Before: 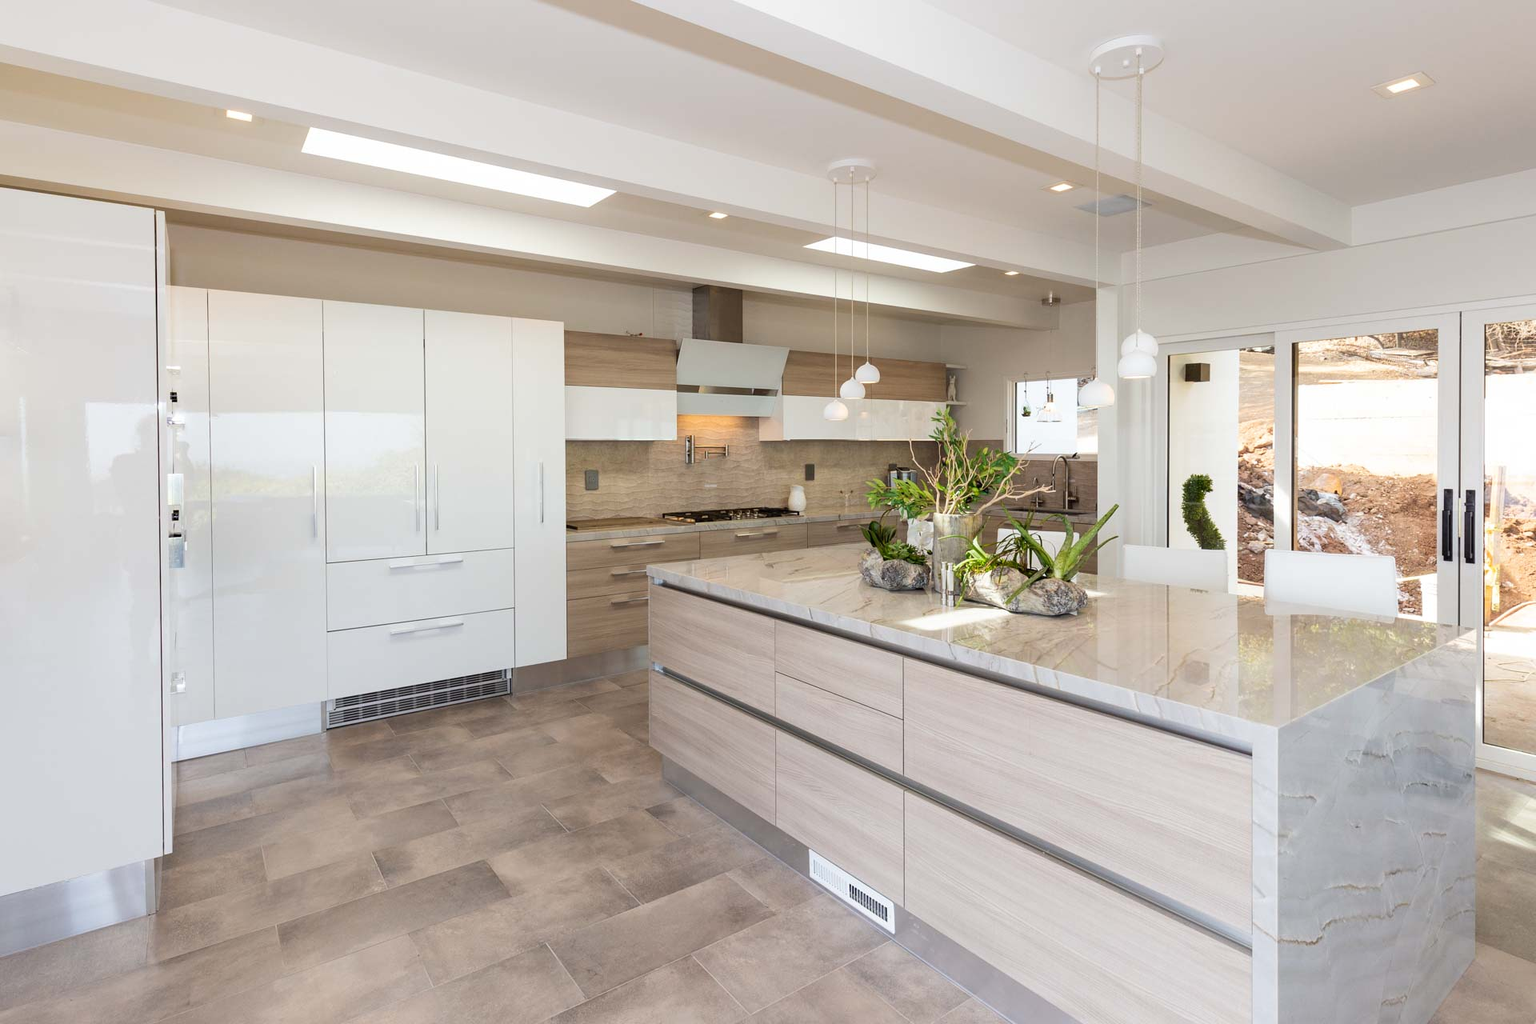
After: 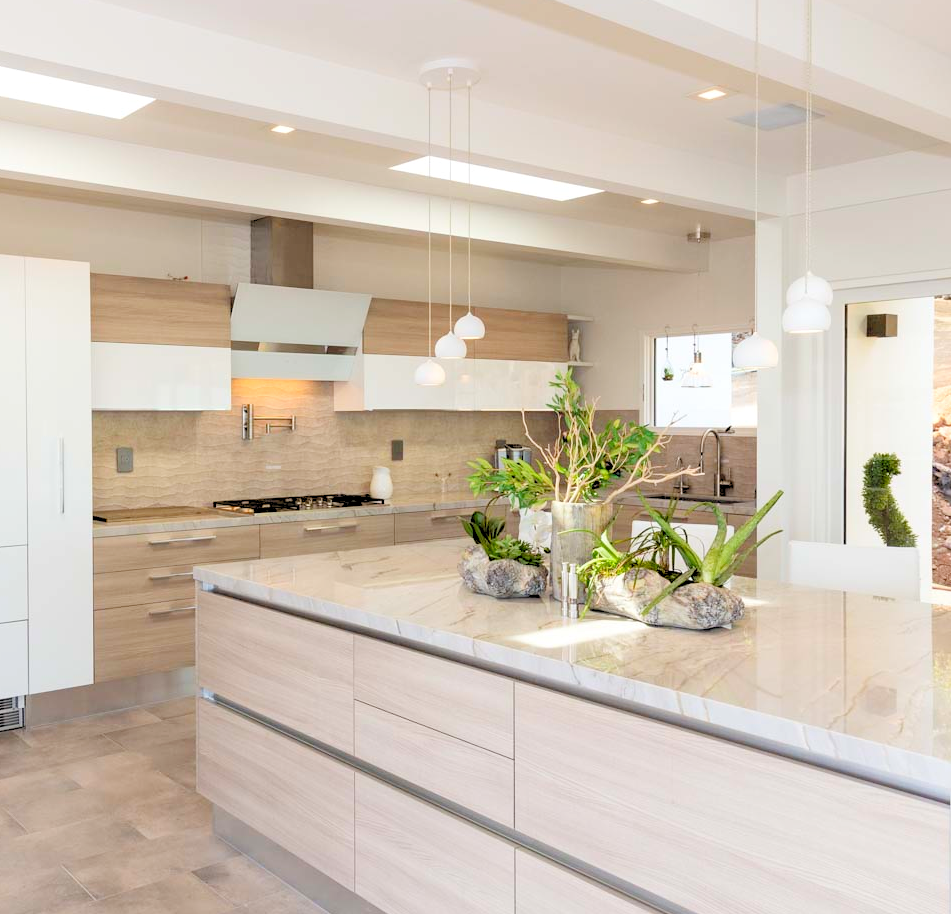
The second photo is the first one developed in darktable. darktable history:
crop: left 32.075%, top 10.976%, right 18.355%, bottom 17.596%
levels: levels [0.093, 0.434, 0.988]
